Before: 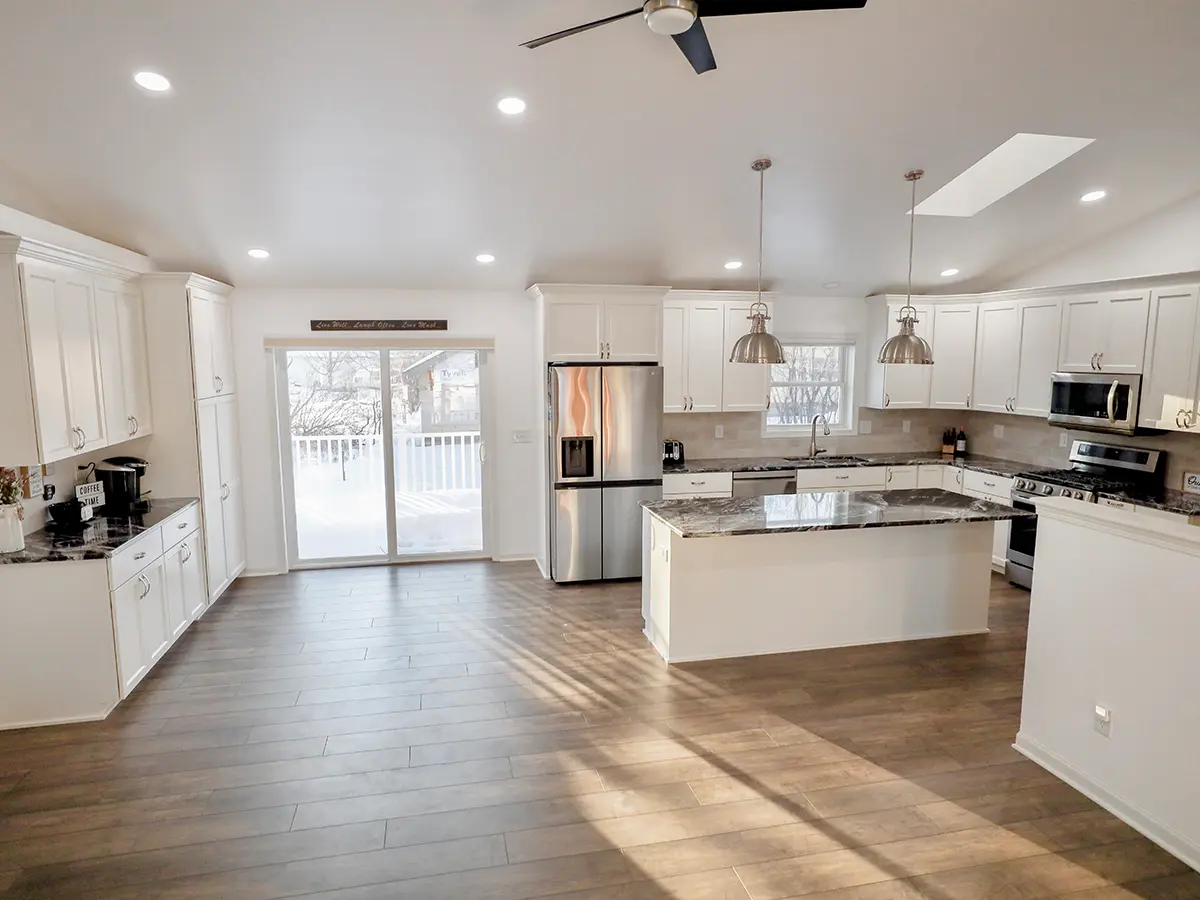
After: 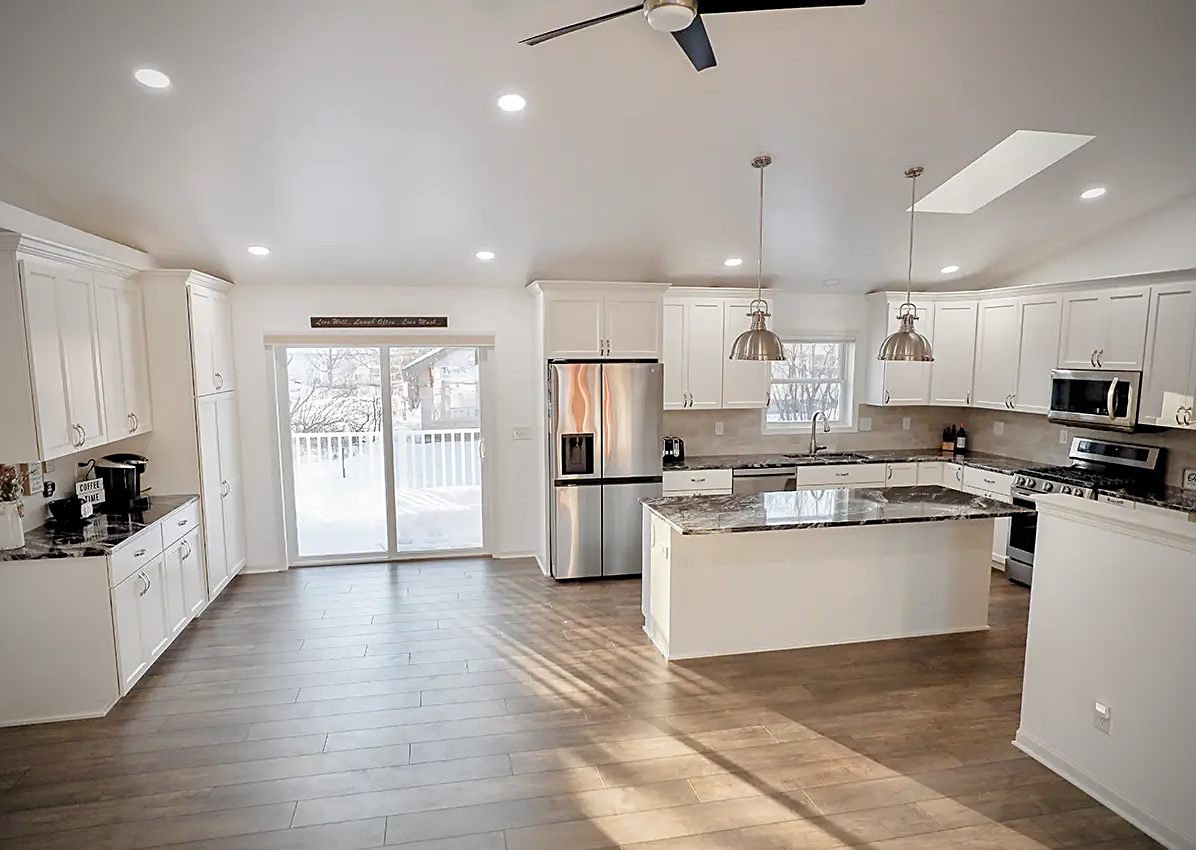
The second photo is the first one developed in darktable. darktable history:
crop: top 0.443%, right 0.266%, bottom 5.022%
sharpen: on, module defaults
vignetting: brightness -0.575
